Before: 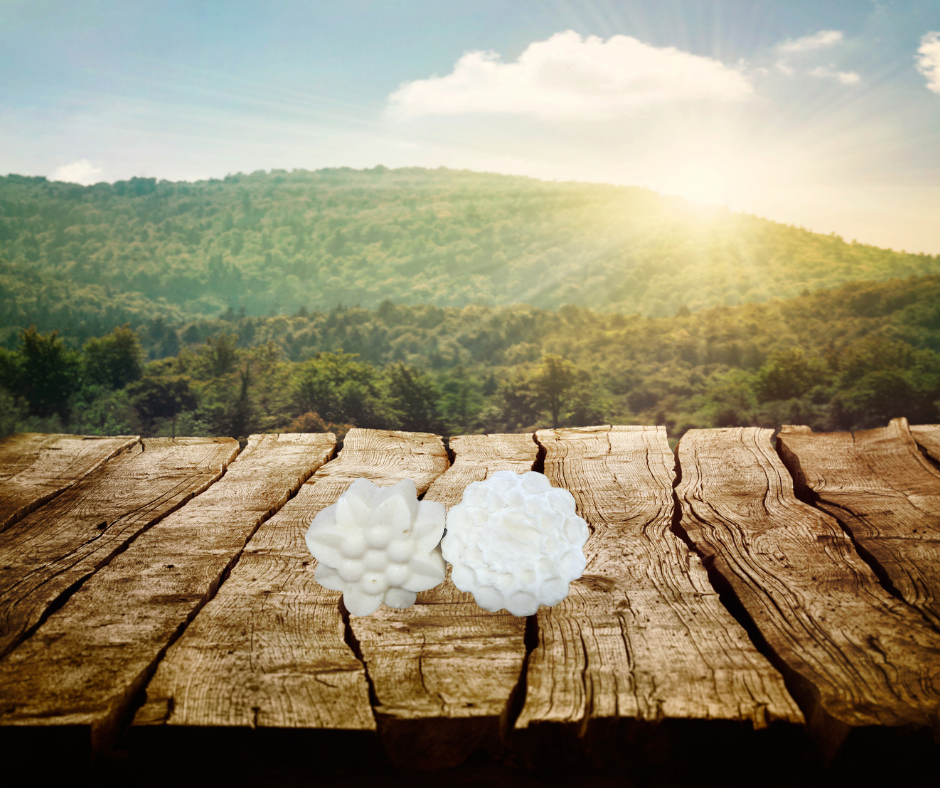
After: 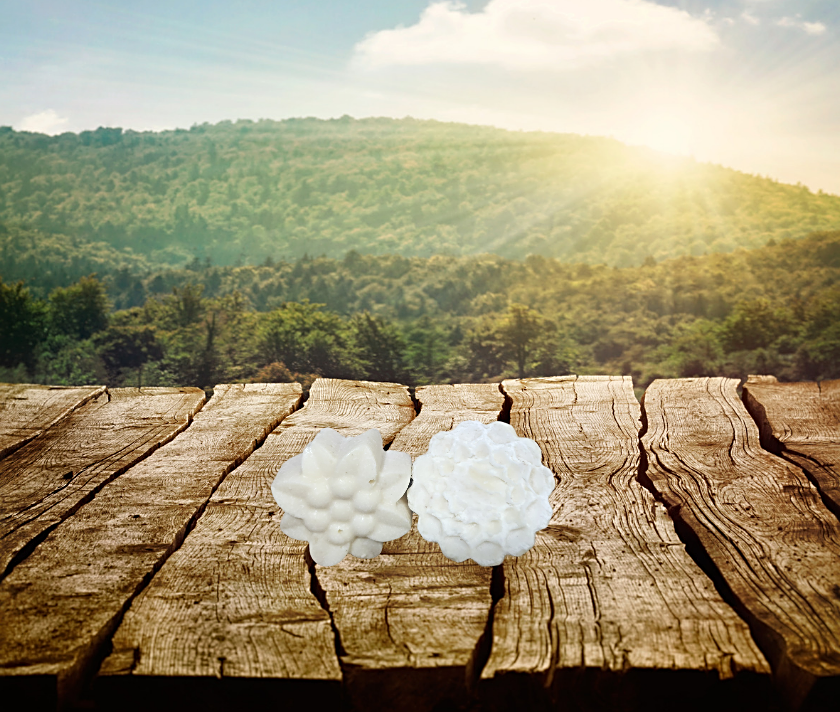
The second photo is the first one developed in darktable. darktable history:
sharpen: on, module defaults
crop: left 3.721%, top 6.416%, right 6.832%, bottom 3.203%
